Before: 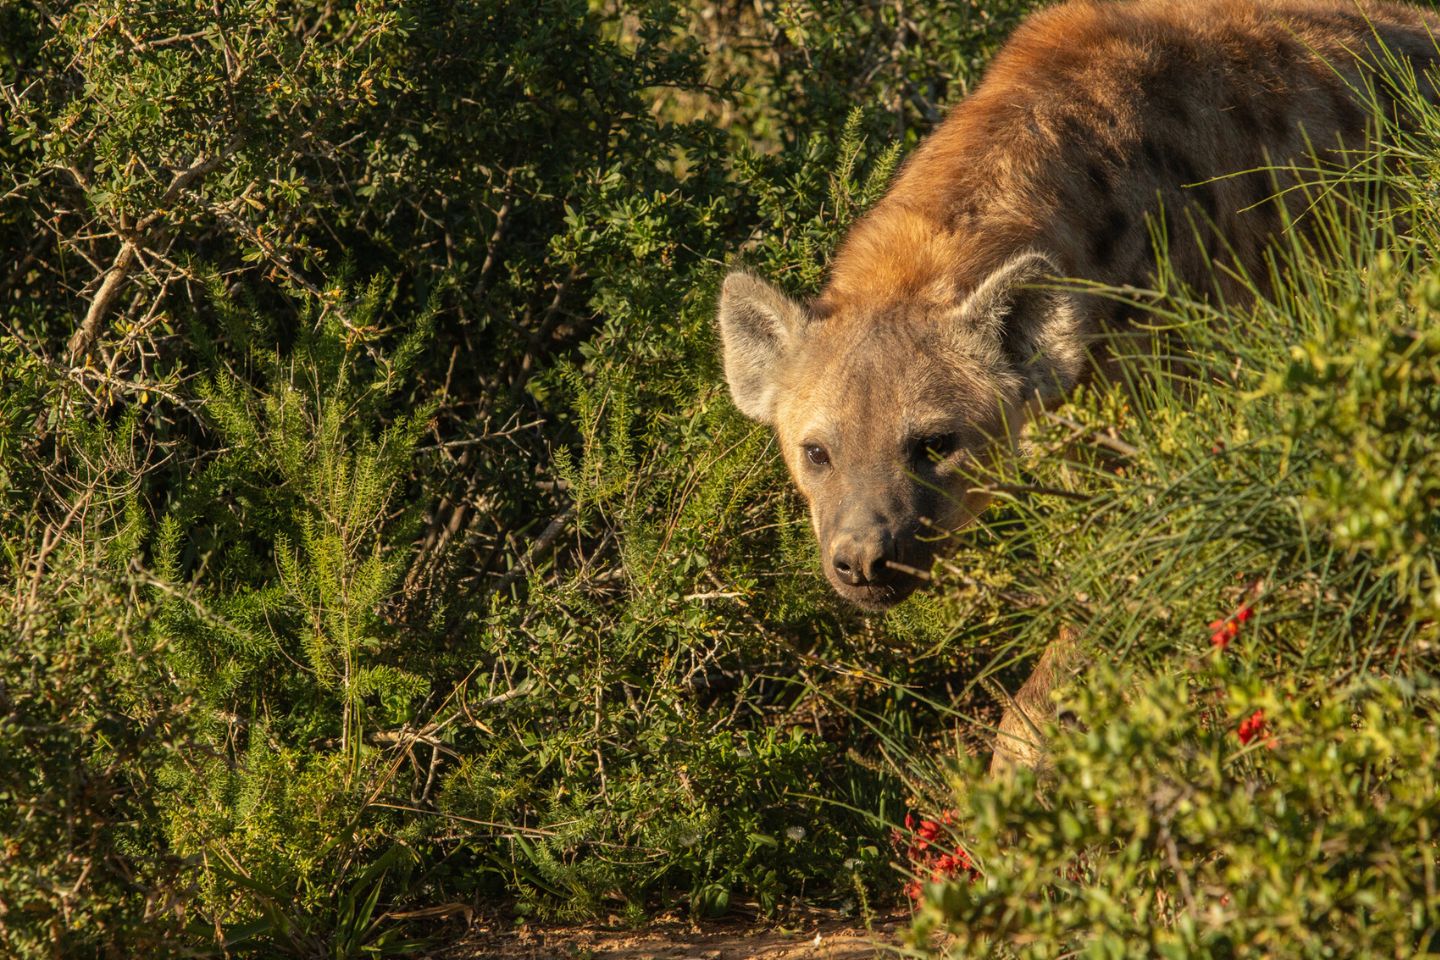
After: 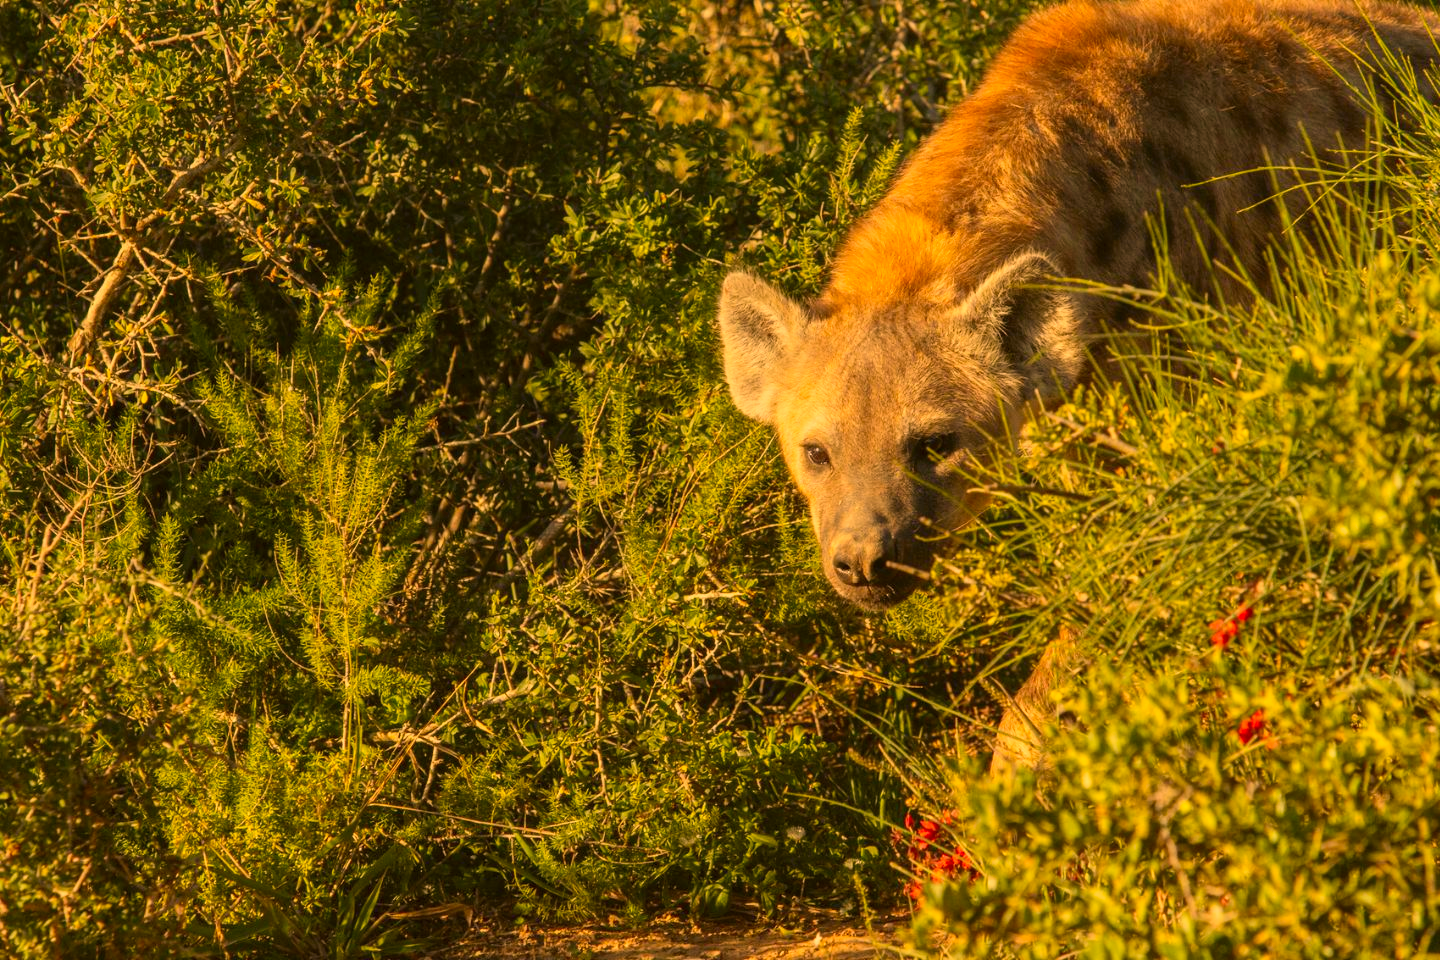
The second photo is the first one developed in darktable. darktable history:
color correction: highlights a* 17.94, highlights b* 35.39, shadows a* 1.48, shadows b* 6.42, saturation 1.01
color balance rgb: perceptual saturation grading › global saturation -0.31%, global vibrance -8%, contrast -13%, saturation formula JzAzBz (2021)
contrast brightness saturation: contrast 0.2, brightness 0.15, saturation 0.14
